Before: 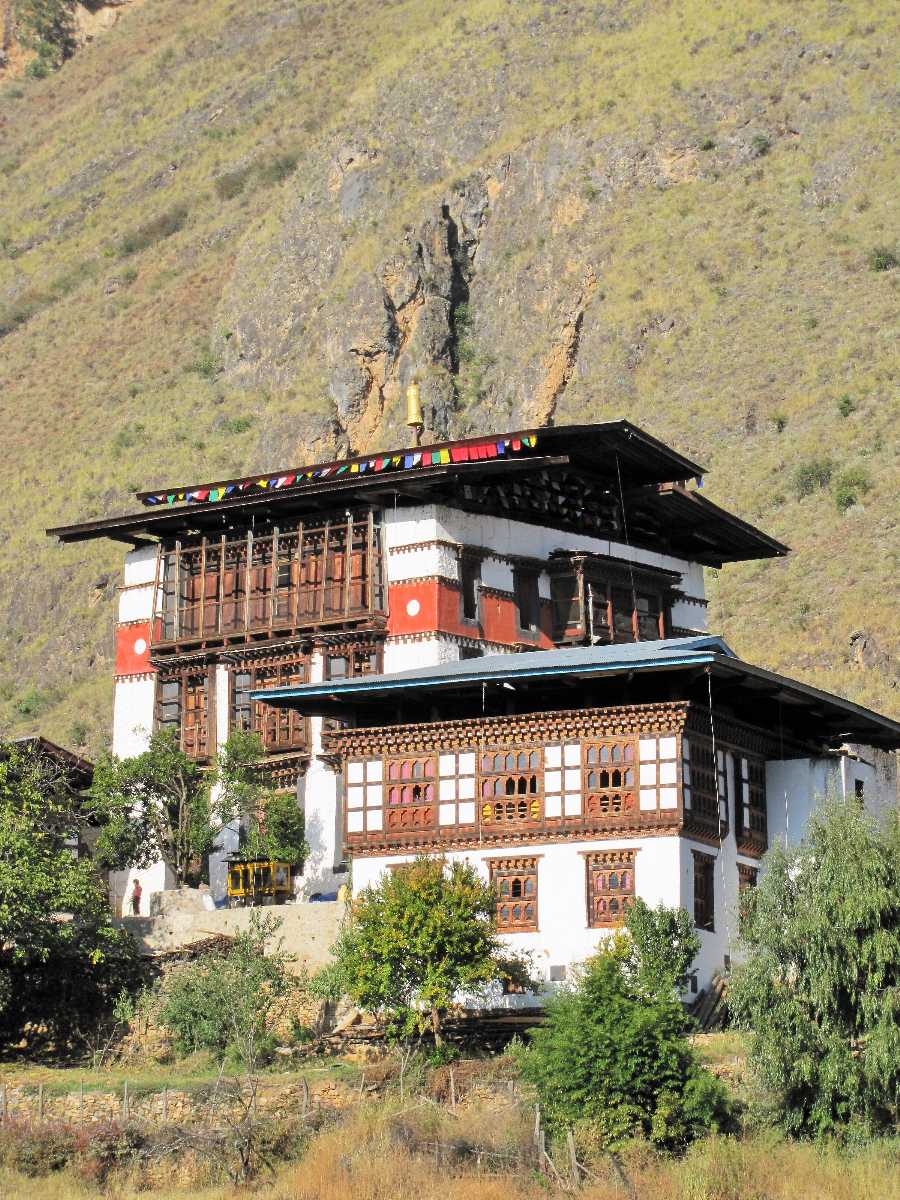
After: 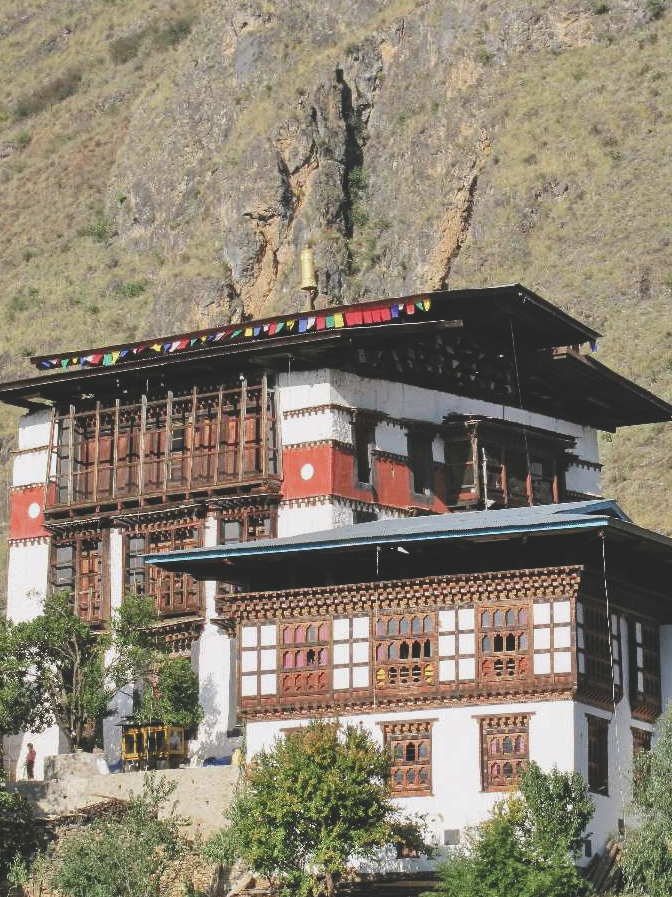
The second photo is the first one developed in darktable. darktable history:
local contrast: highlights 100%, shadows 100%, detail 120%, midtone range 0.2
rotate and perspective: crop left 0, crop top 0
exposure: black level correction -0.03, compensate highlight preservation false
color balance rgb: shadows lift › luminance -10%, shadows lift › chroma 1%, shadows lift › hue 113°, power › luminance -15%, highlights gain › chroma 0.2%, highlights gain › hue 333°, global offset › luminance 0.5%, perceptual saturation grading › global saturation 20%, perceptual saturation grading › highlights -50%, perceptual saturation grading › shadows 25%, contrast -10%
crop and rotate: left 11.831%, top 11.346%, right 13.429%, bottom 13.899%
